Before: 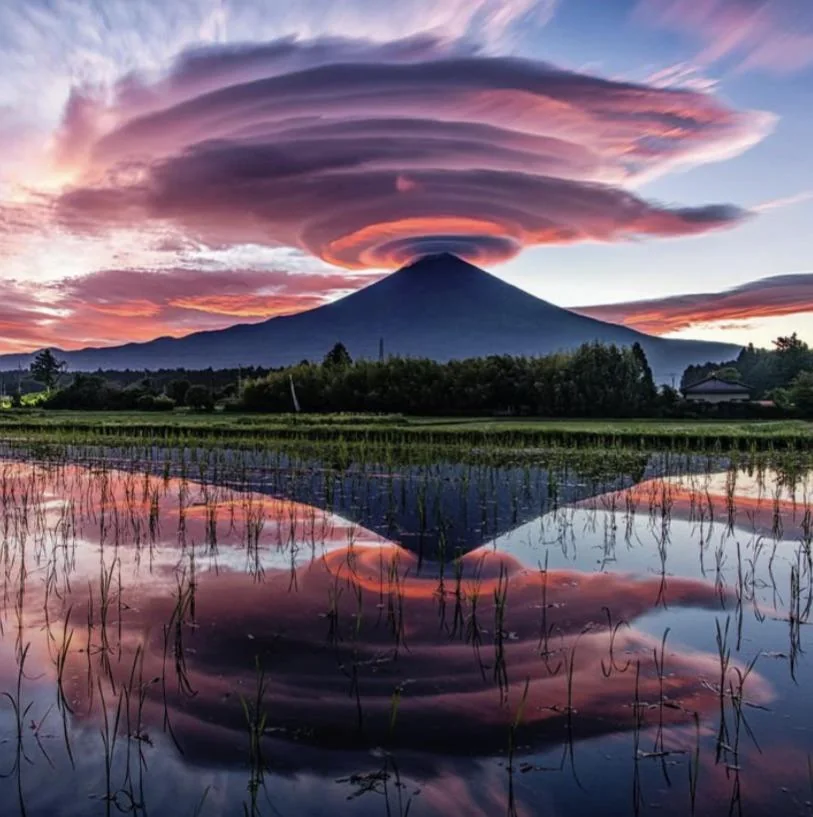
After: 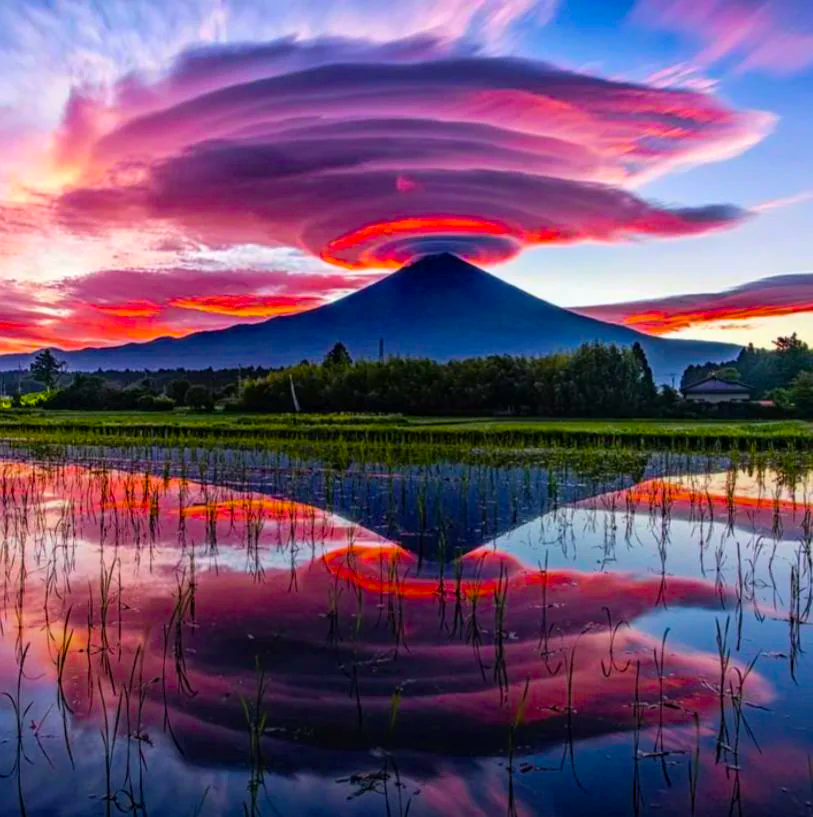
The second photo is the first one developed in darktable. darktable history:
exposure: compensate exposure bias true, compensate highlight preservation false
color balance rgb: perceptual saturation grading › global saturation 66.107%, perceptual saturation grading › highlights 49.284%, perceptual saturation grading › shadows 29.529%, global vibrance 25.083%
